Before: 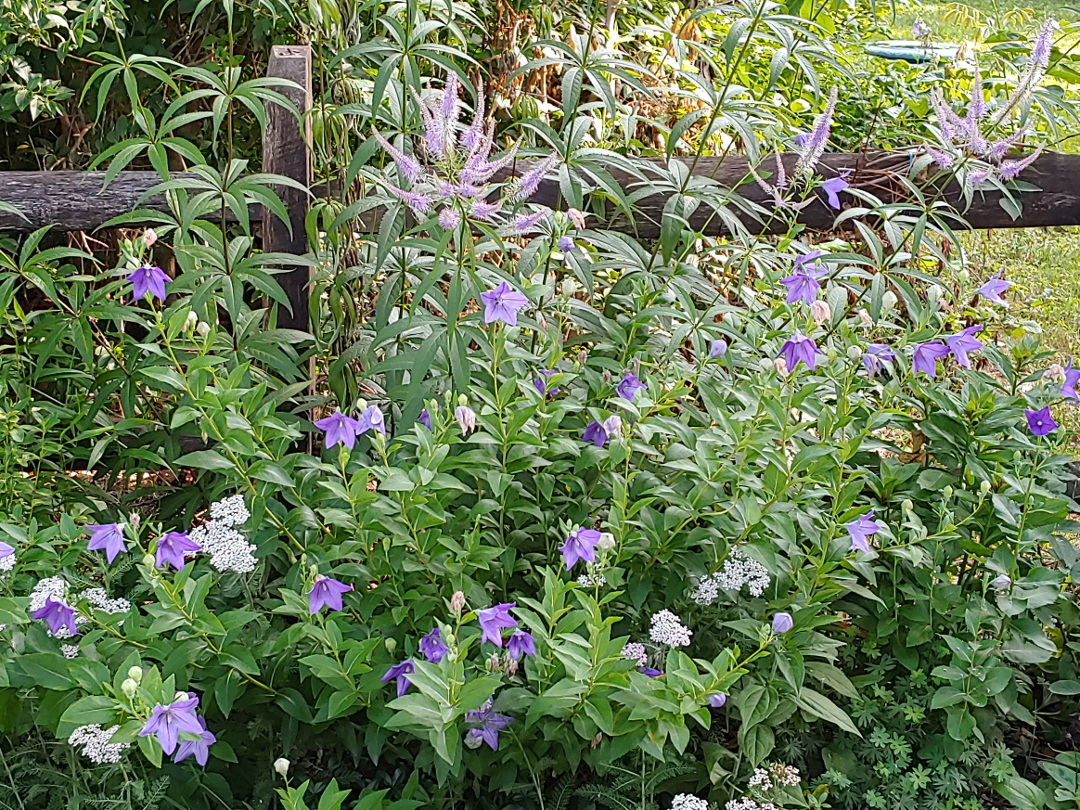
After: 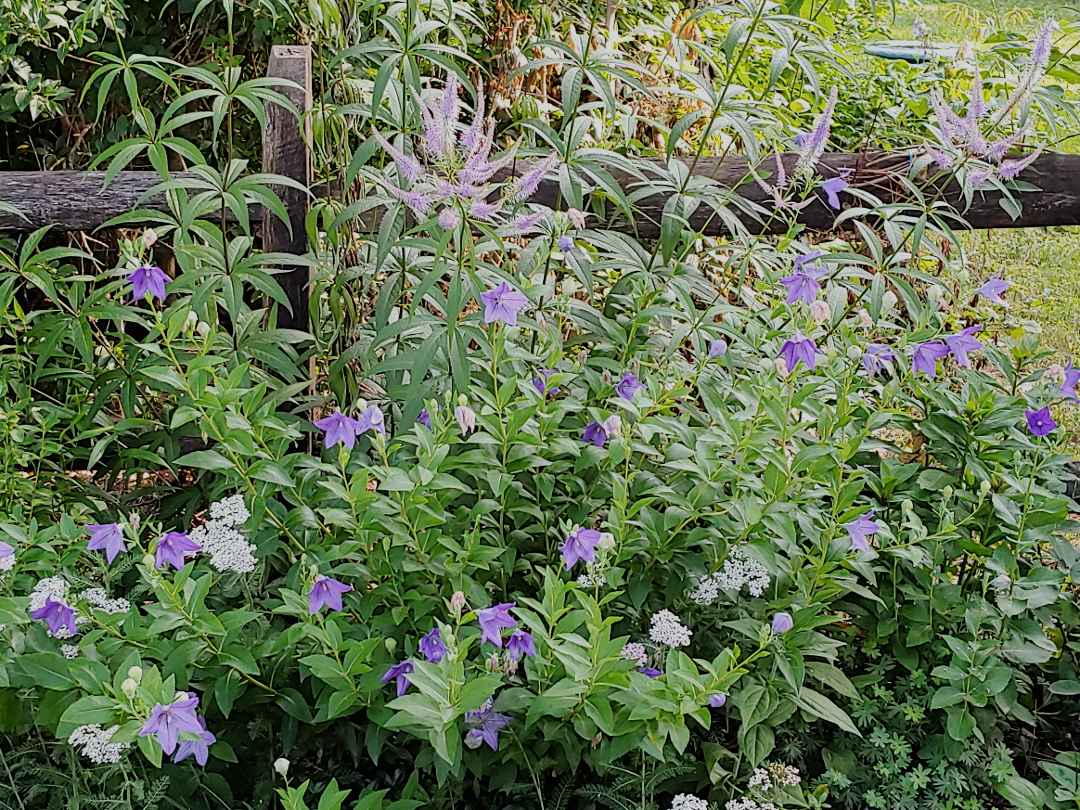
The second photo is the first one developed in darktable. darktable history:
filmic rgb: black relative exposure -7.65 EV, white relative exposure 4.56 EV, hardness 3.61, contrast 0.999
